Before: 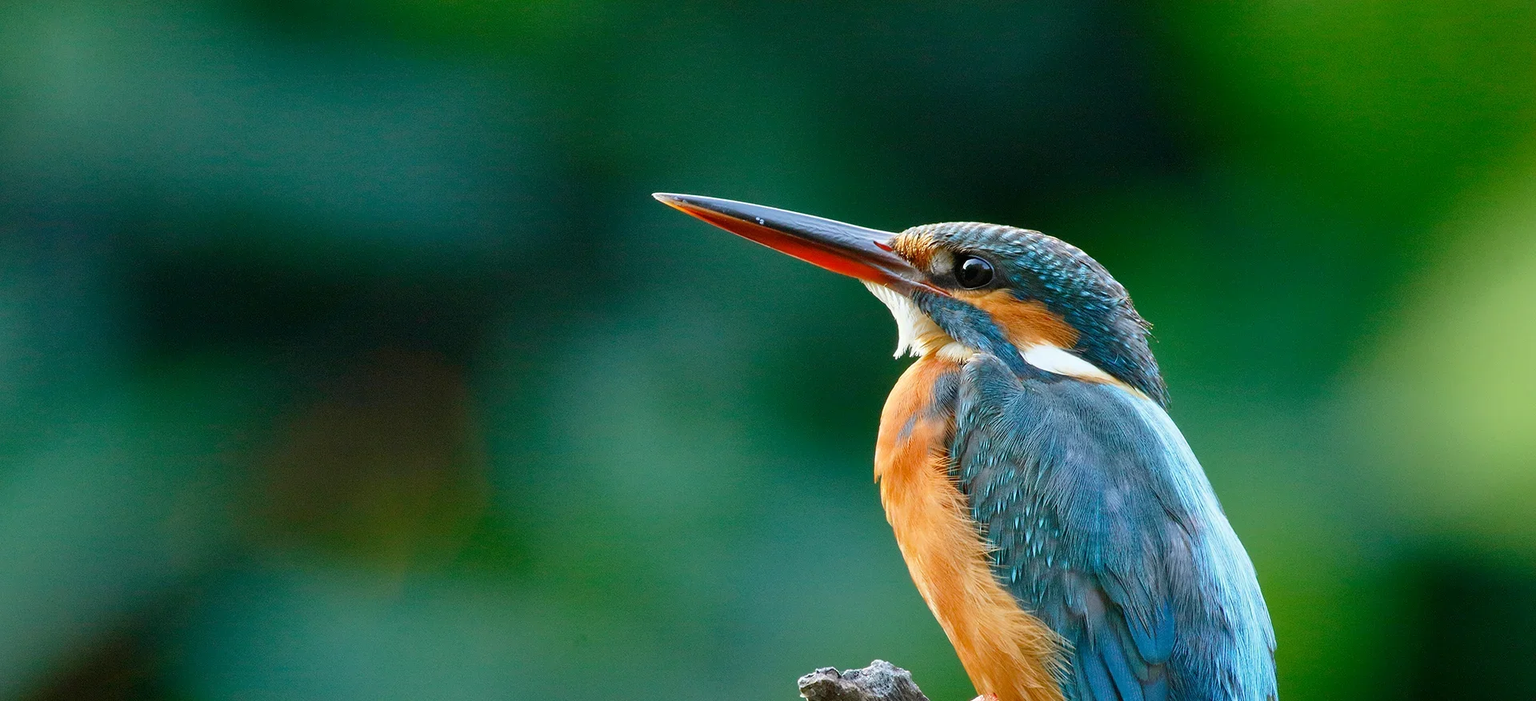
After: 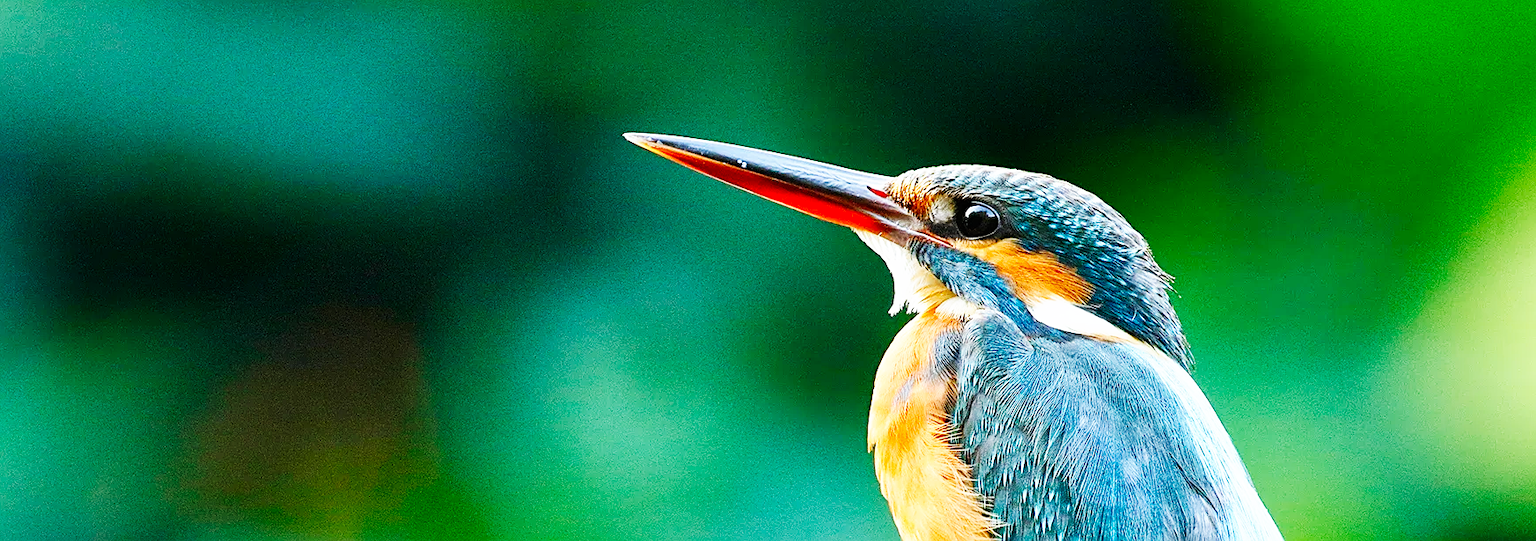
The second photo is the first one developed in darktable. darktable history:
base curve: curves: ch0 [(0, 0) (0.007, 0.004) (0.027, 0.03) (0.046, 0.07) (0.207, 0.54) (0.442, 0.872) (0.673, 0.972) (1, 1)], preserve colors none
crop: left 5.577%, top 10.305%, right 3.523%, bottom 19.38%
sharpen: on, module defaults
